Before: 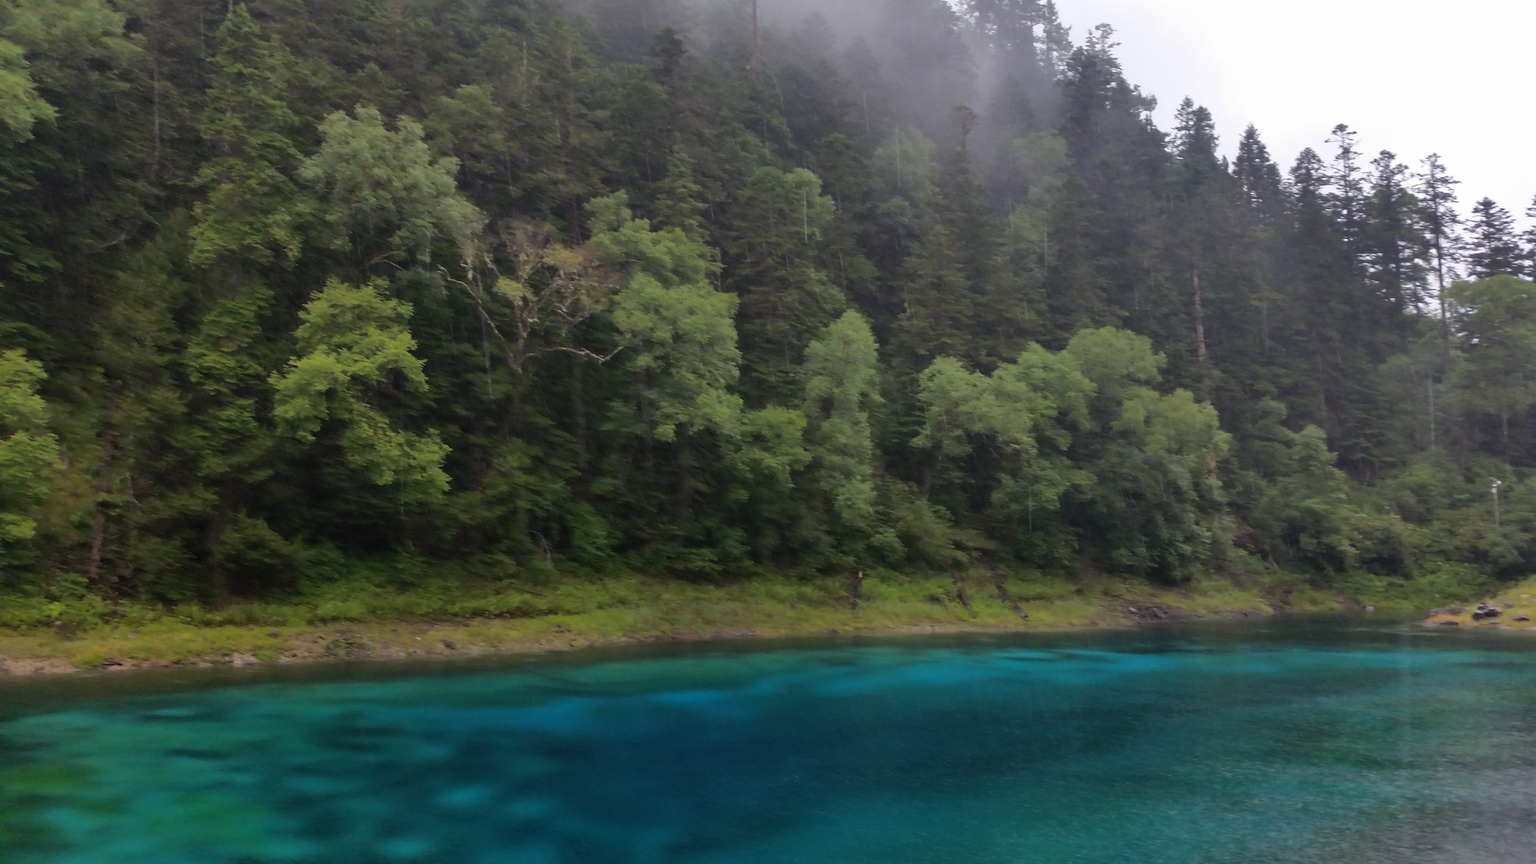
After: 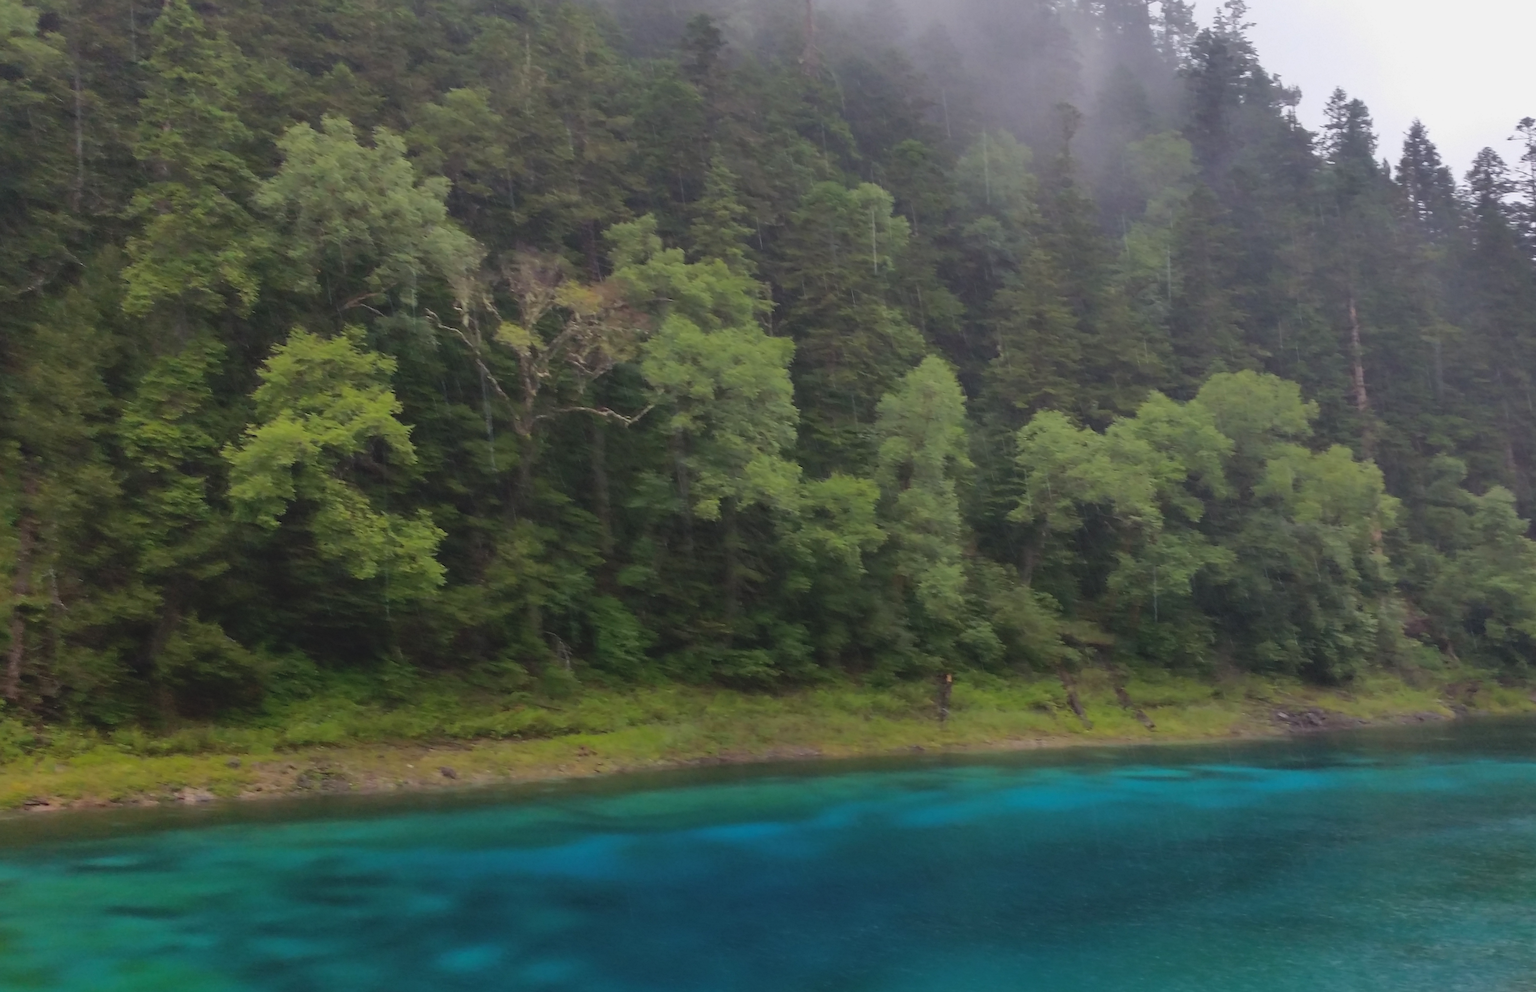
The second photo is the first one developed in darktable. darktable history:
crop and rotate: angle 1°, left 4.281%, top 0.642%, right 11.383%, bottom 2.486%
contrast brightness saturation: contrast -0.1, brightness 0.05, saturation 0.08
